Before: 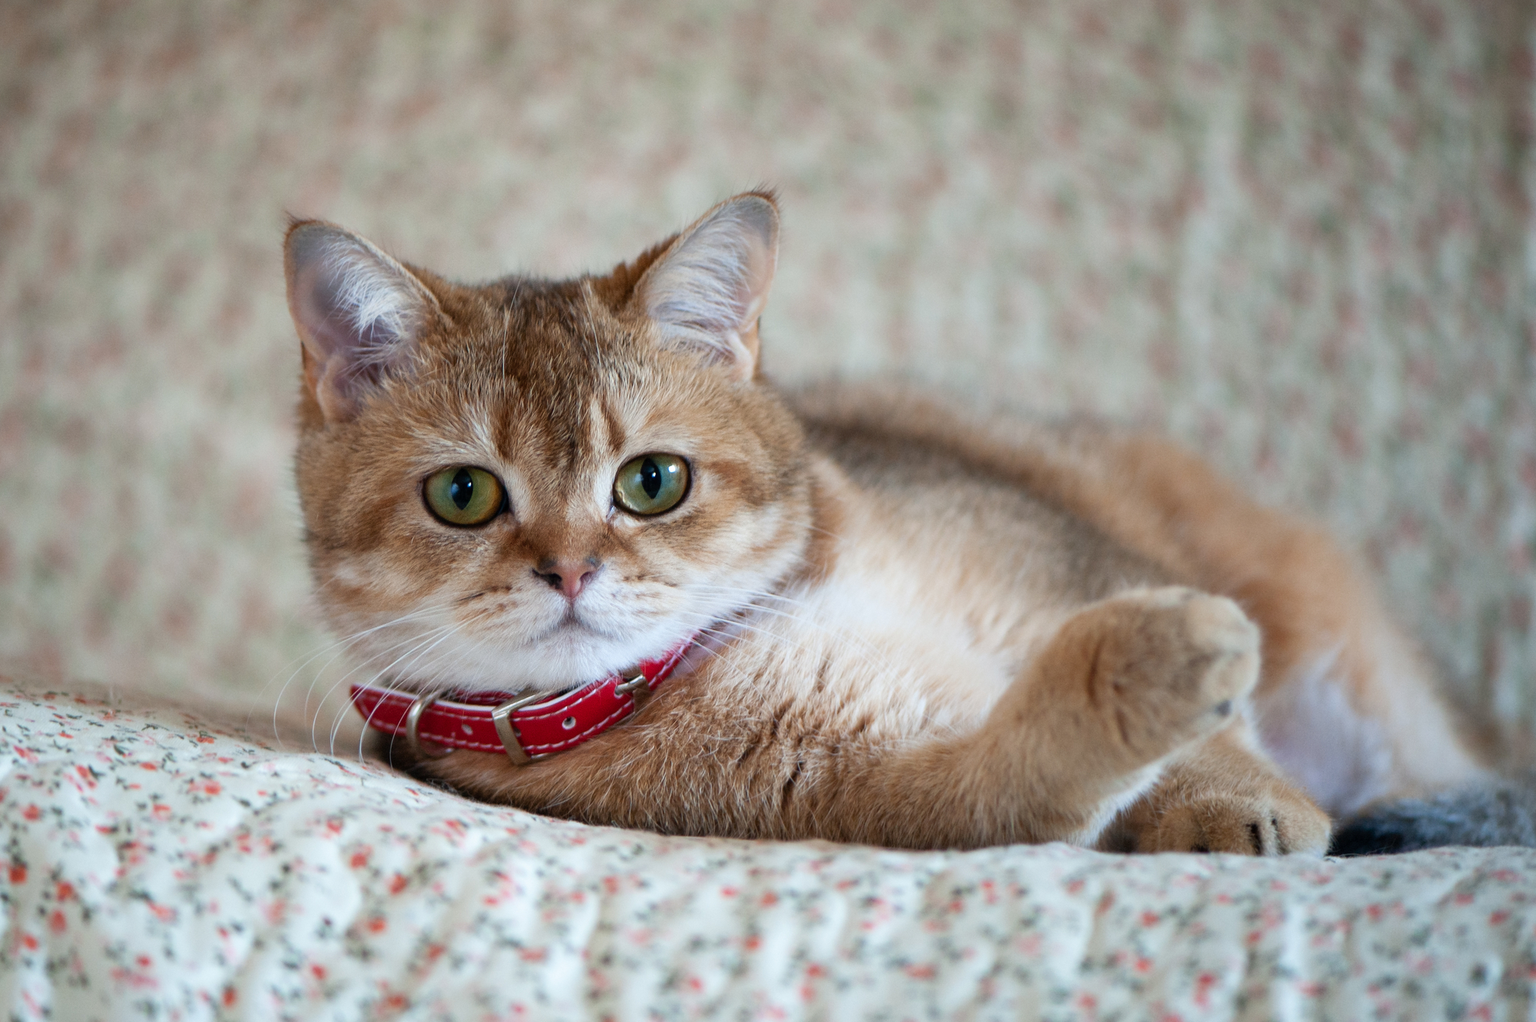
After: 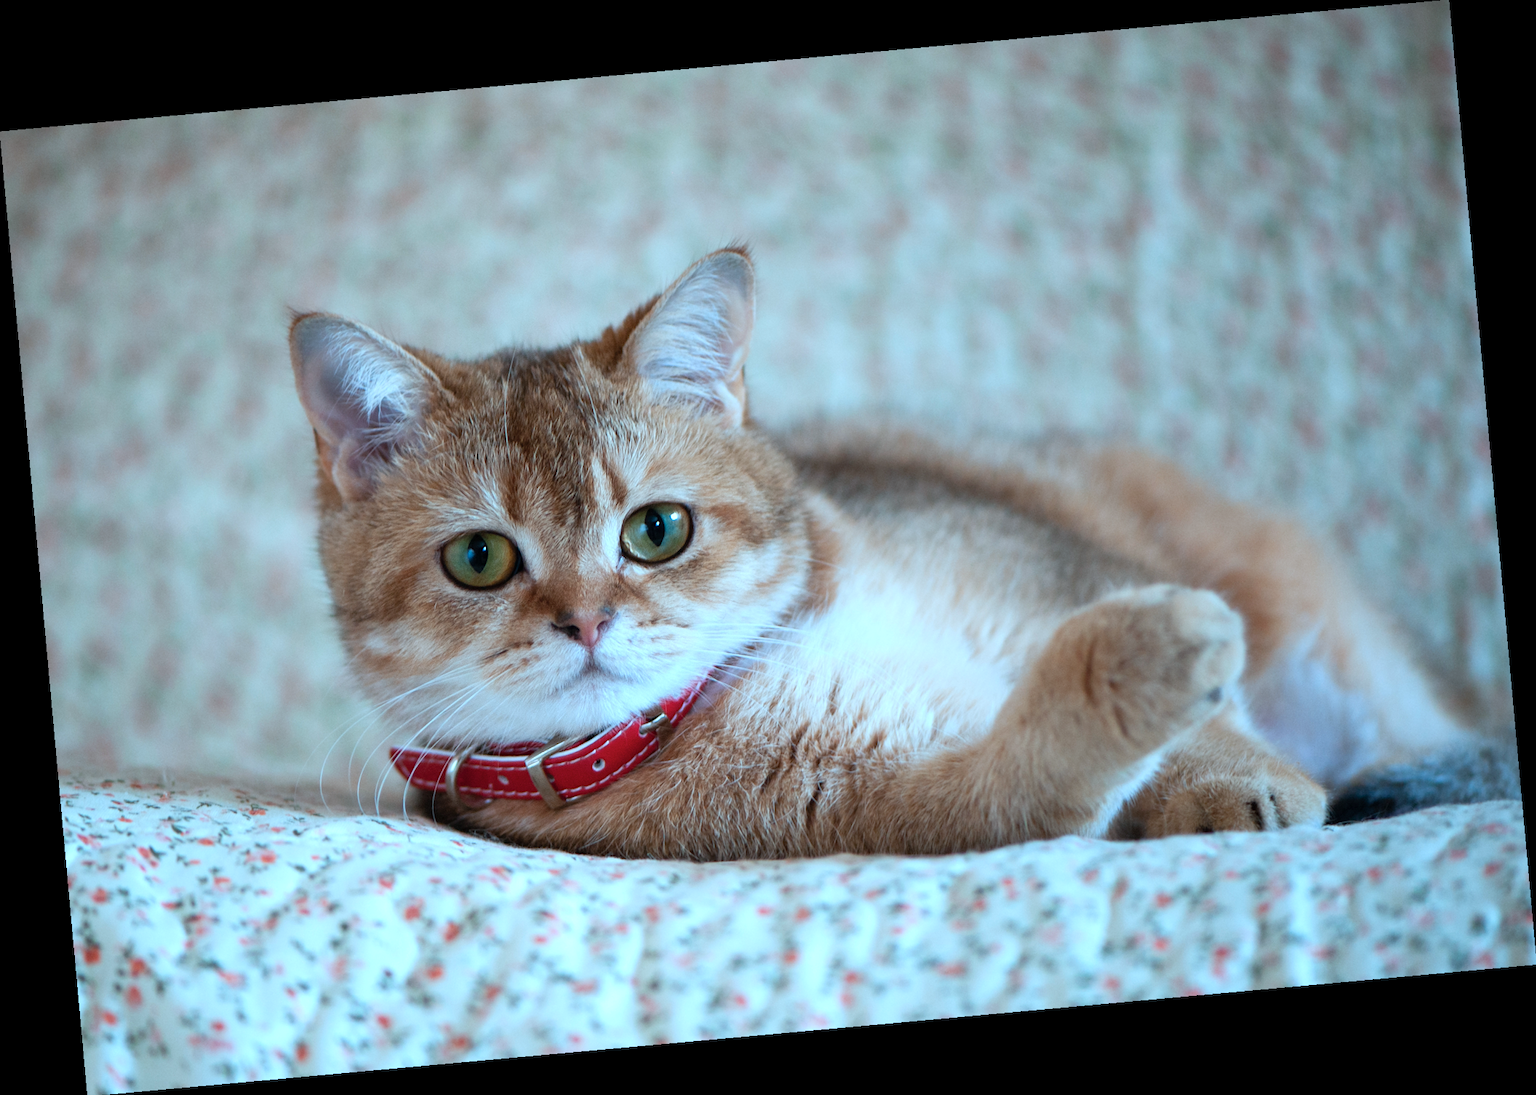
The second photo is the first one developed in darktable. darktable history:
rotate and perspective: rotation -5.2°, automatic cropping off
color correction: highlights a* -10.69, highlights b* -19.19
exposure: exposure 0.197 EV, compensate highlight preservation false
